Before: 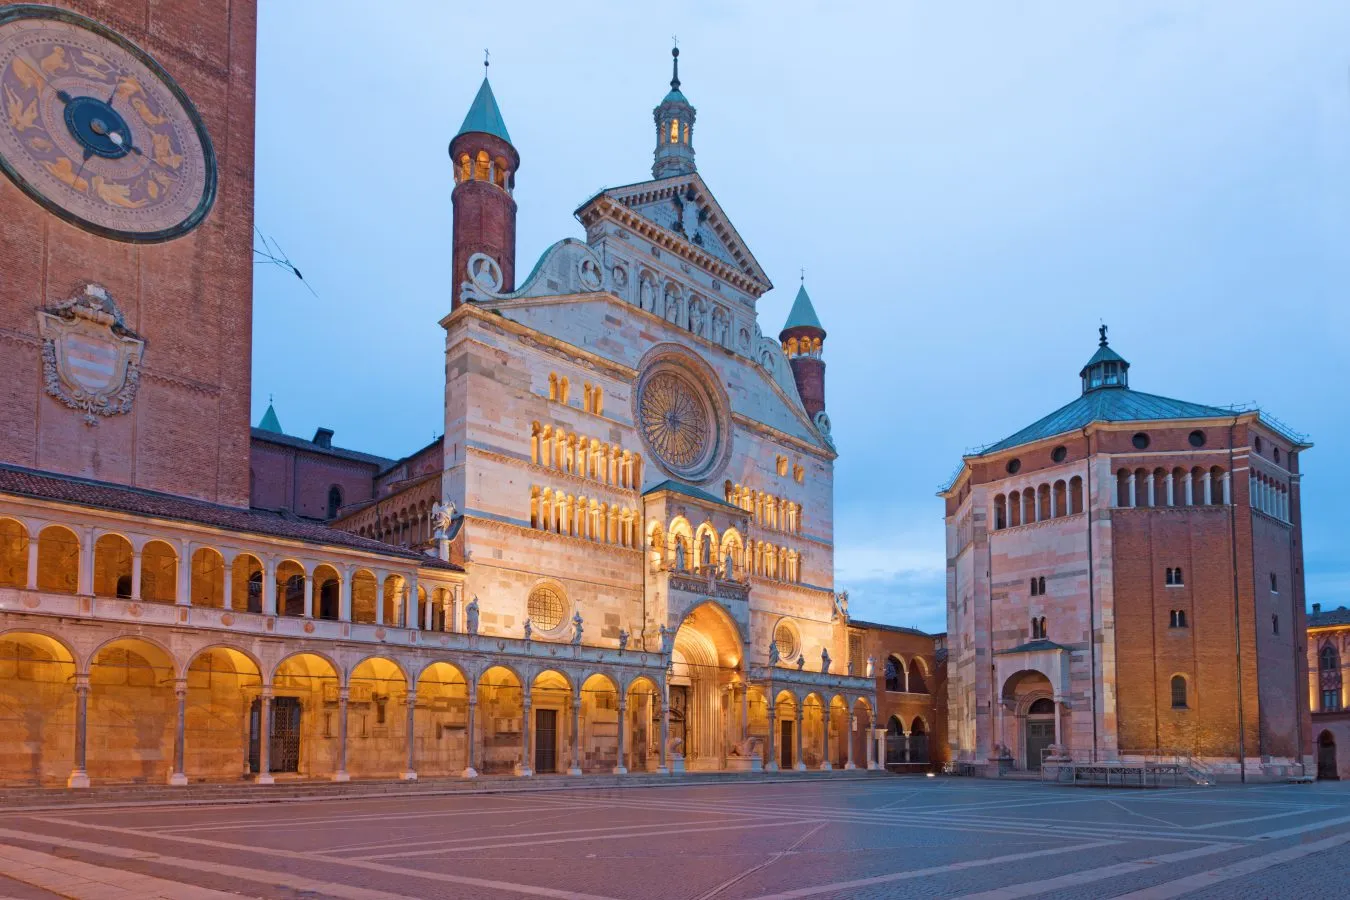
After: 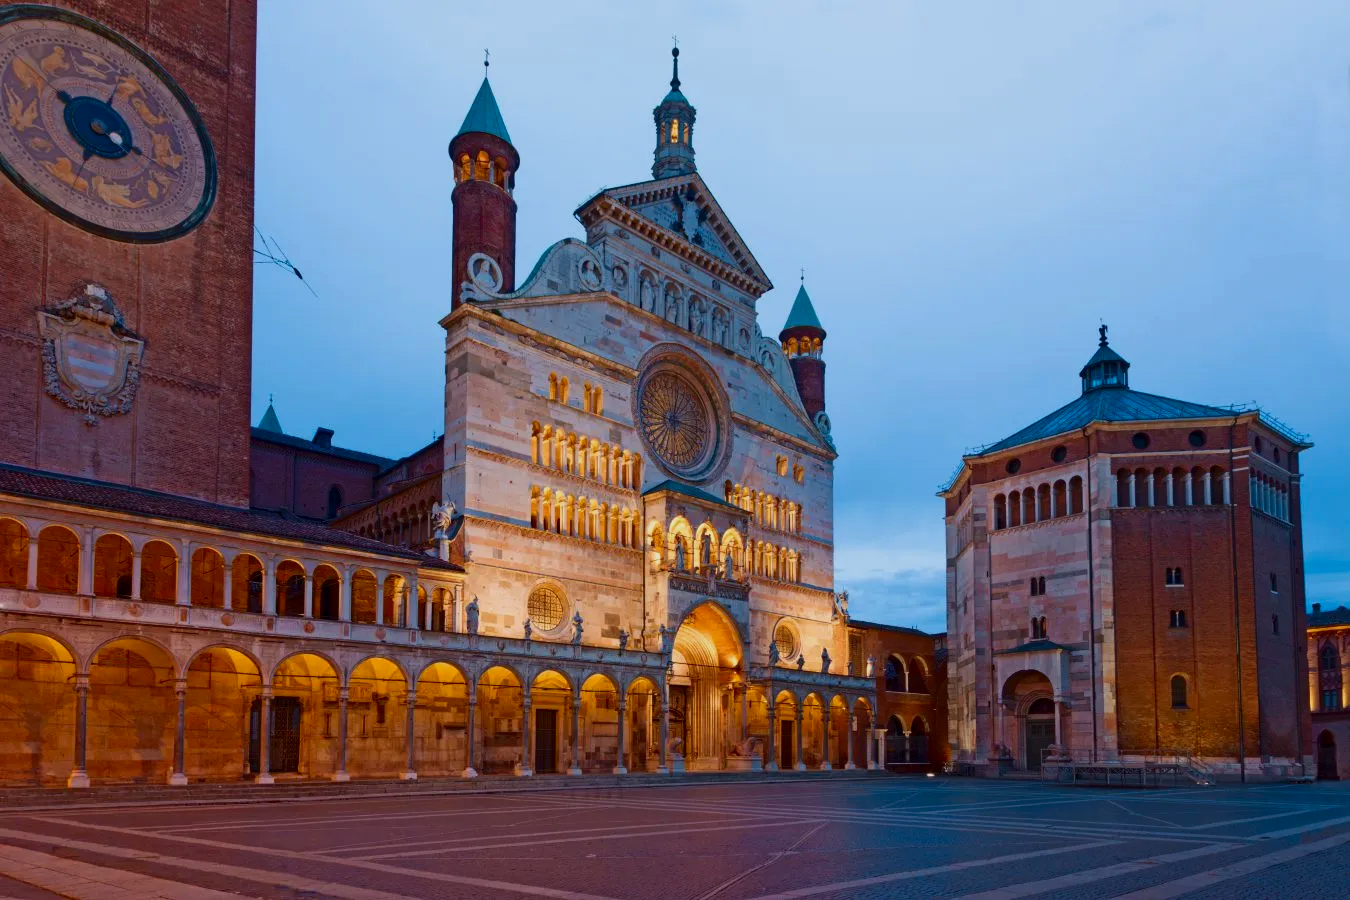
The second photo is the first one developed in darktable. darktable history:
contrast brightness saturation: contrast 0.188, brightness -0.113, saturation 0.212
base curve: preserve colors none
exposure: exposure -0.406 EV, compensate highlight preservation false
